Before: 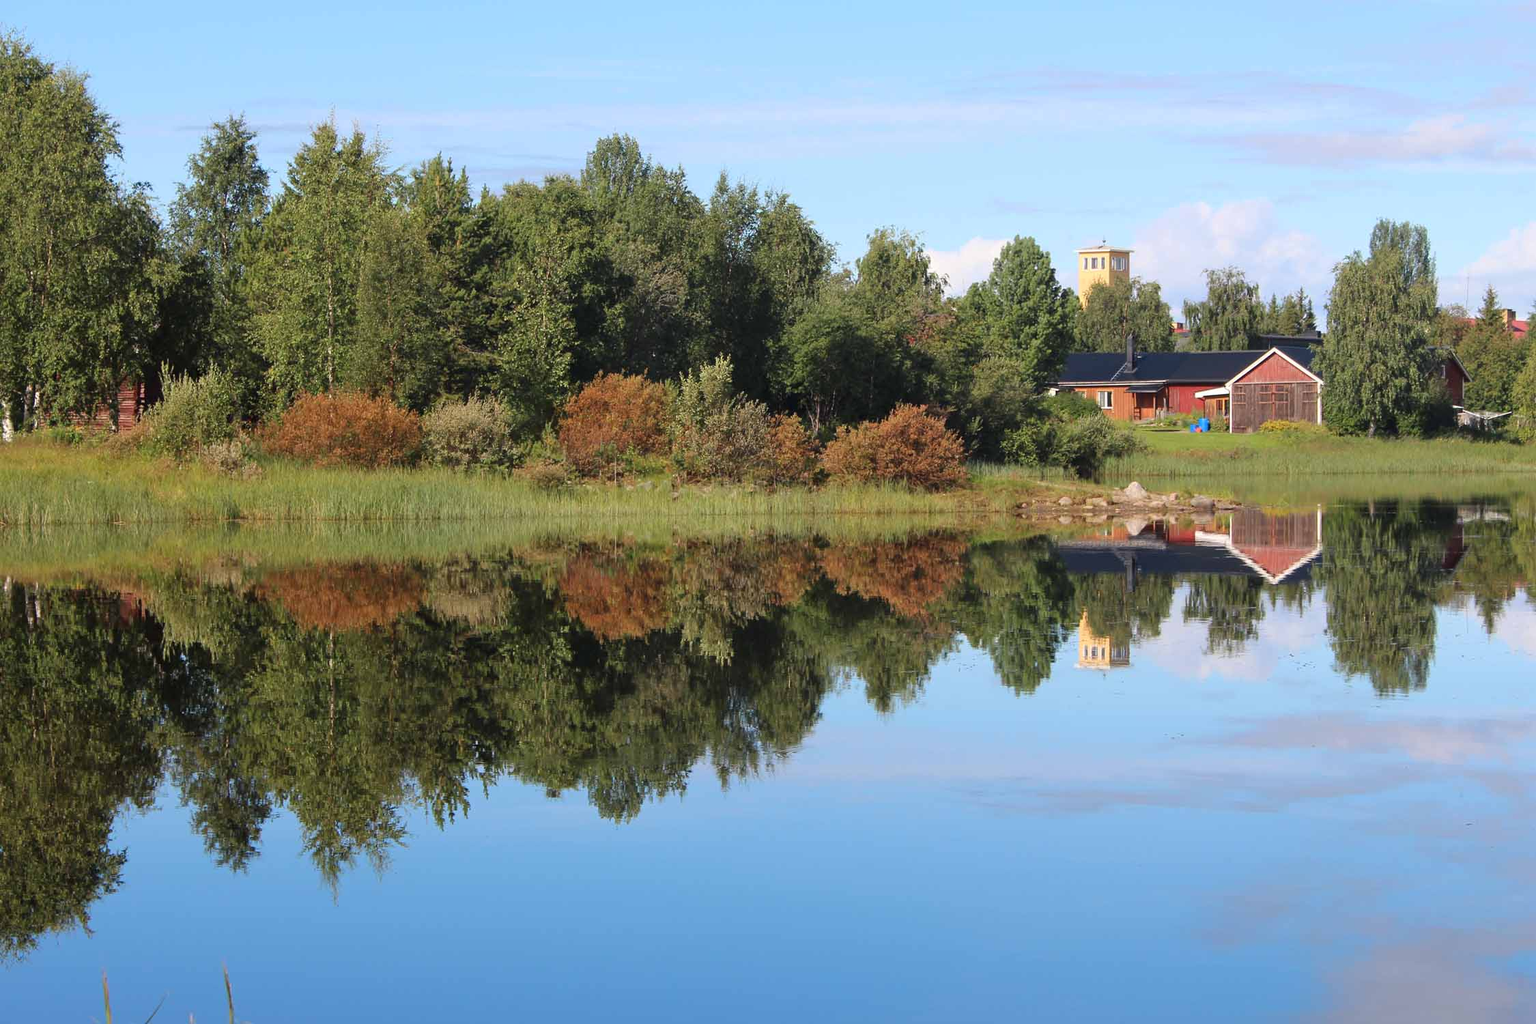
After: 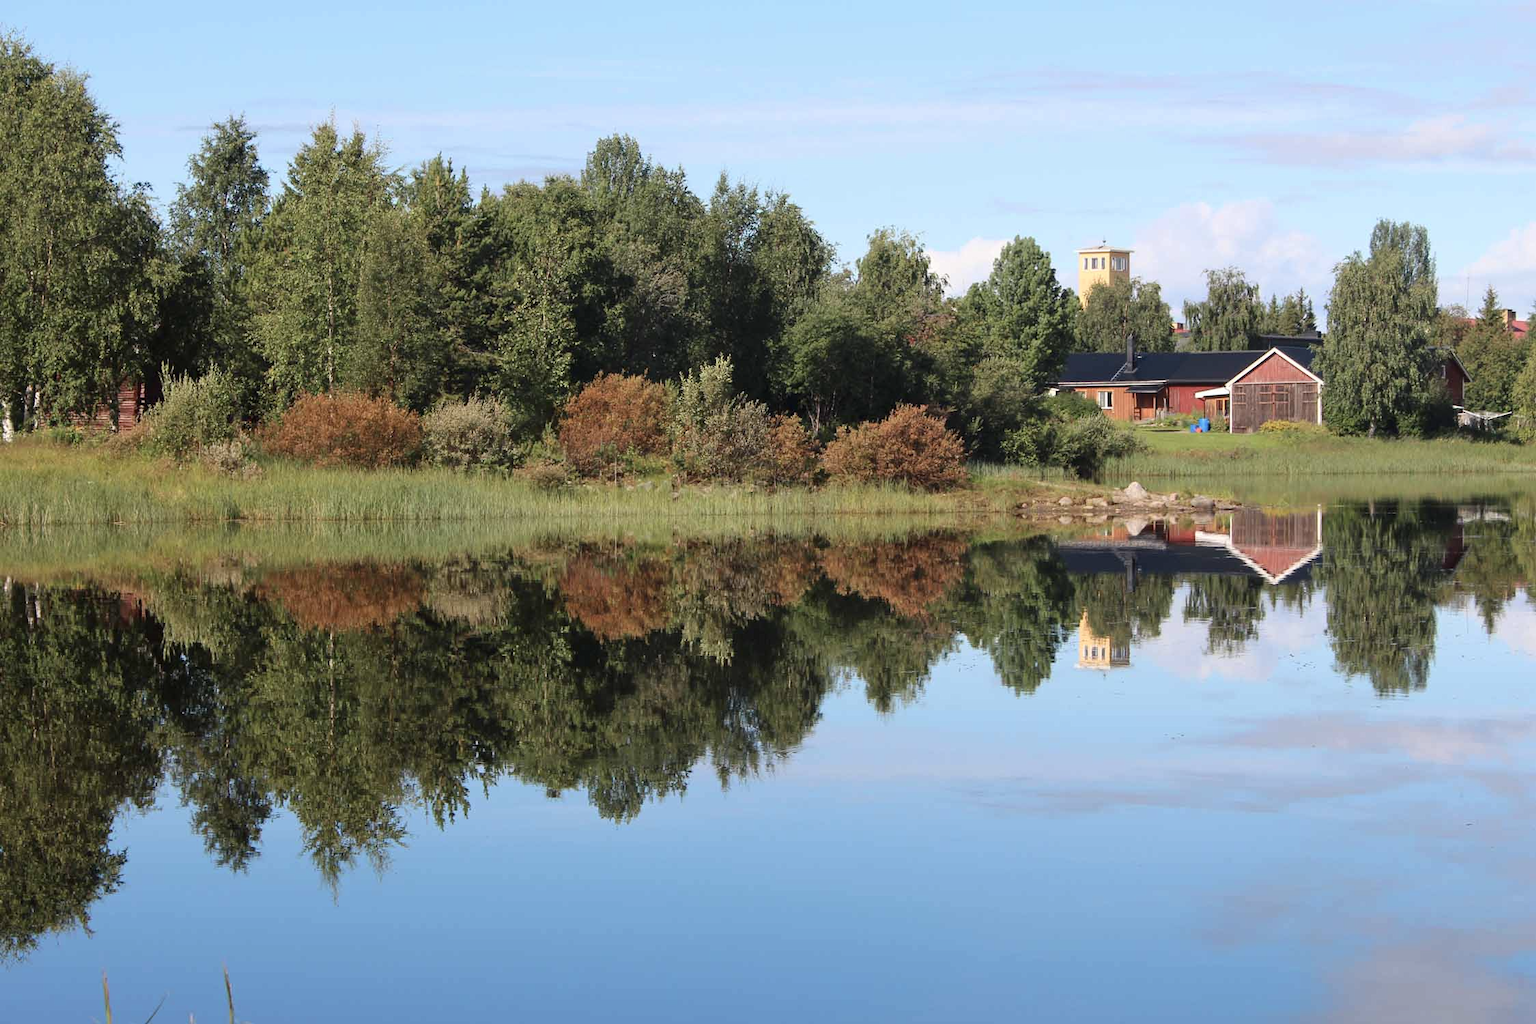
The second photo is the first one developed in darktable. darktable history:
contrast brightness saturation: contrast 0.108, saturation -0.178
